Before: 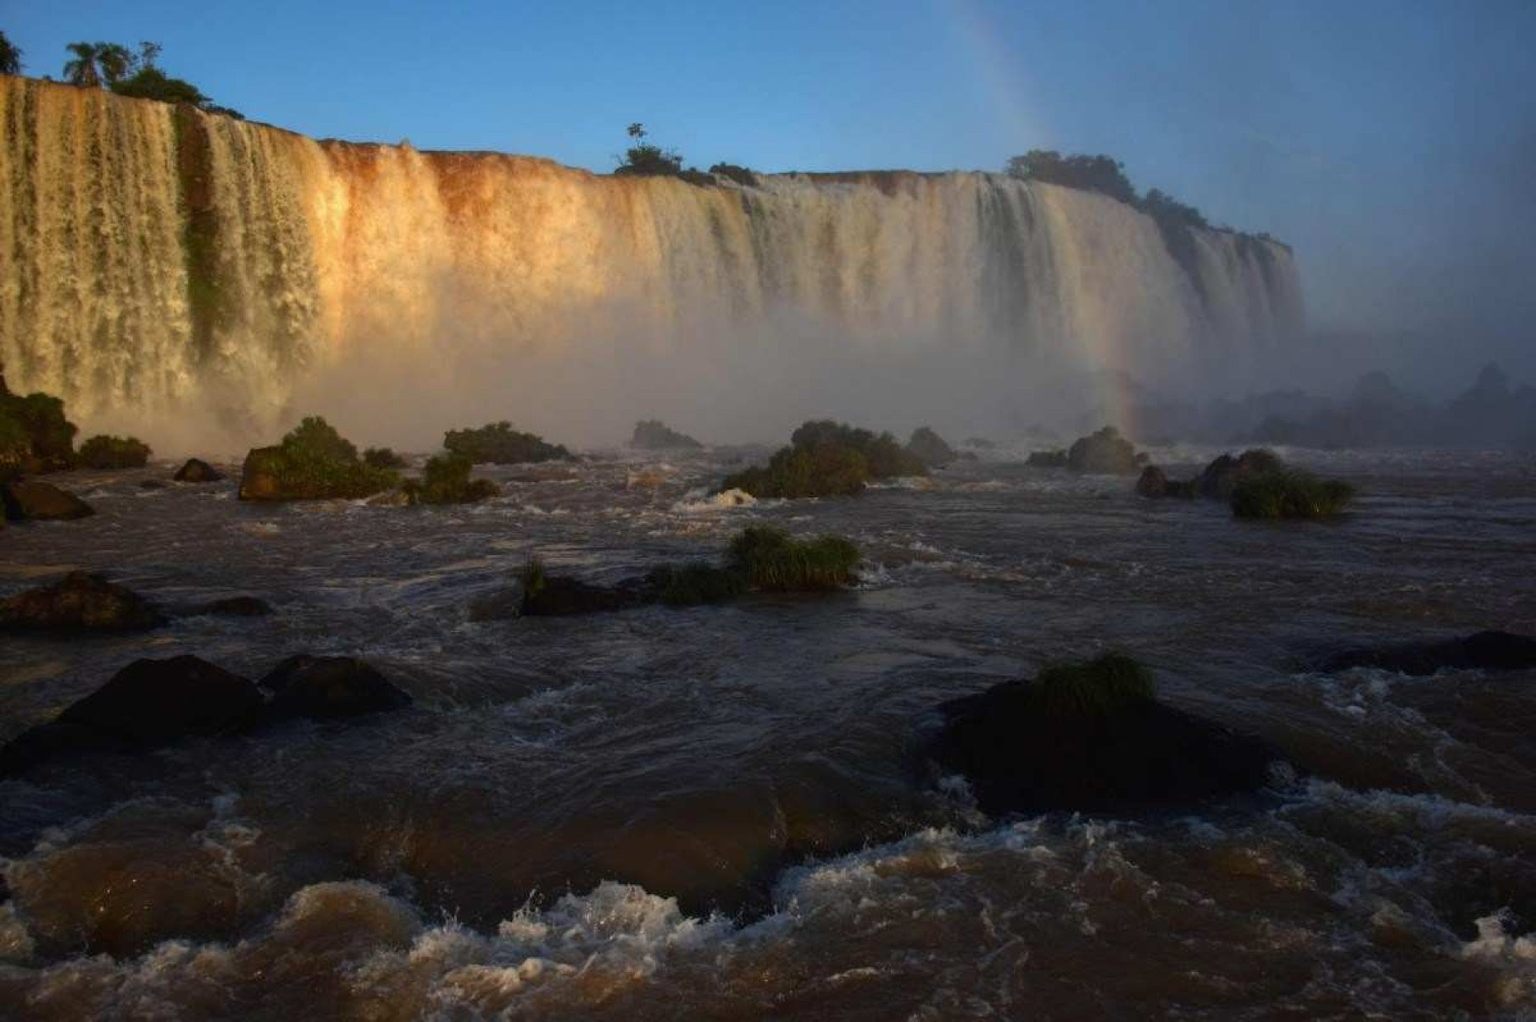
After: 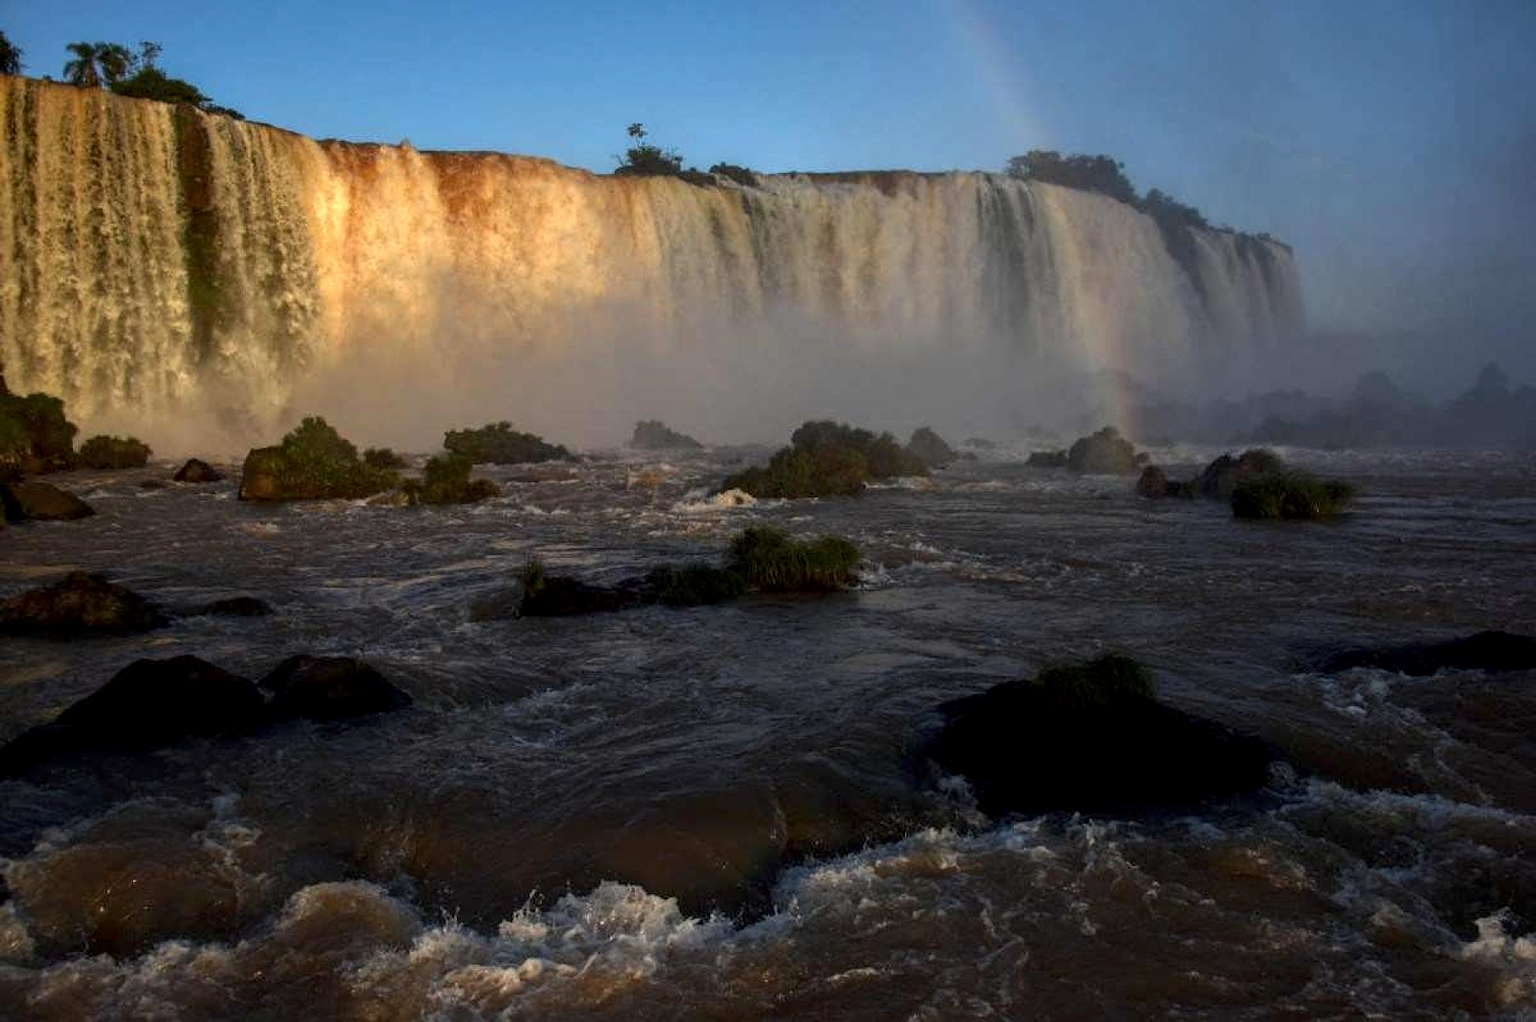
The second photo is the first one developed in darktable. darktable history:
sharpen: amount 0.213
local contrast: detail 130%
